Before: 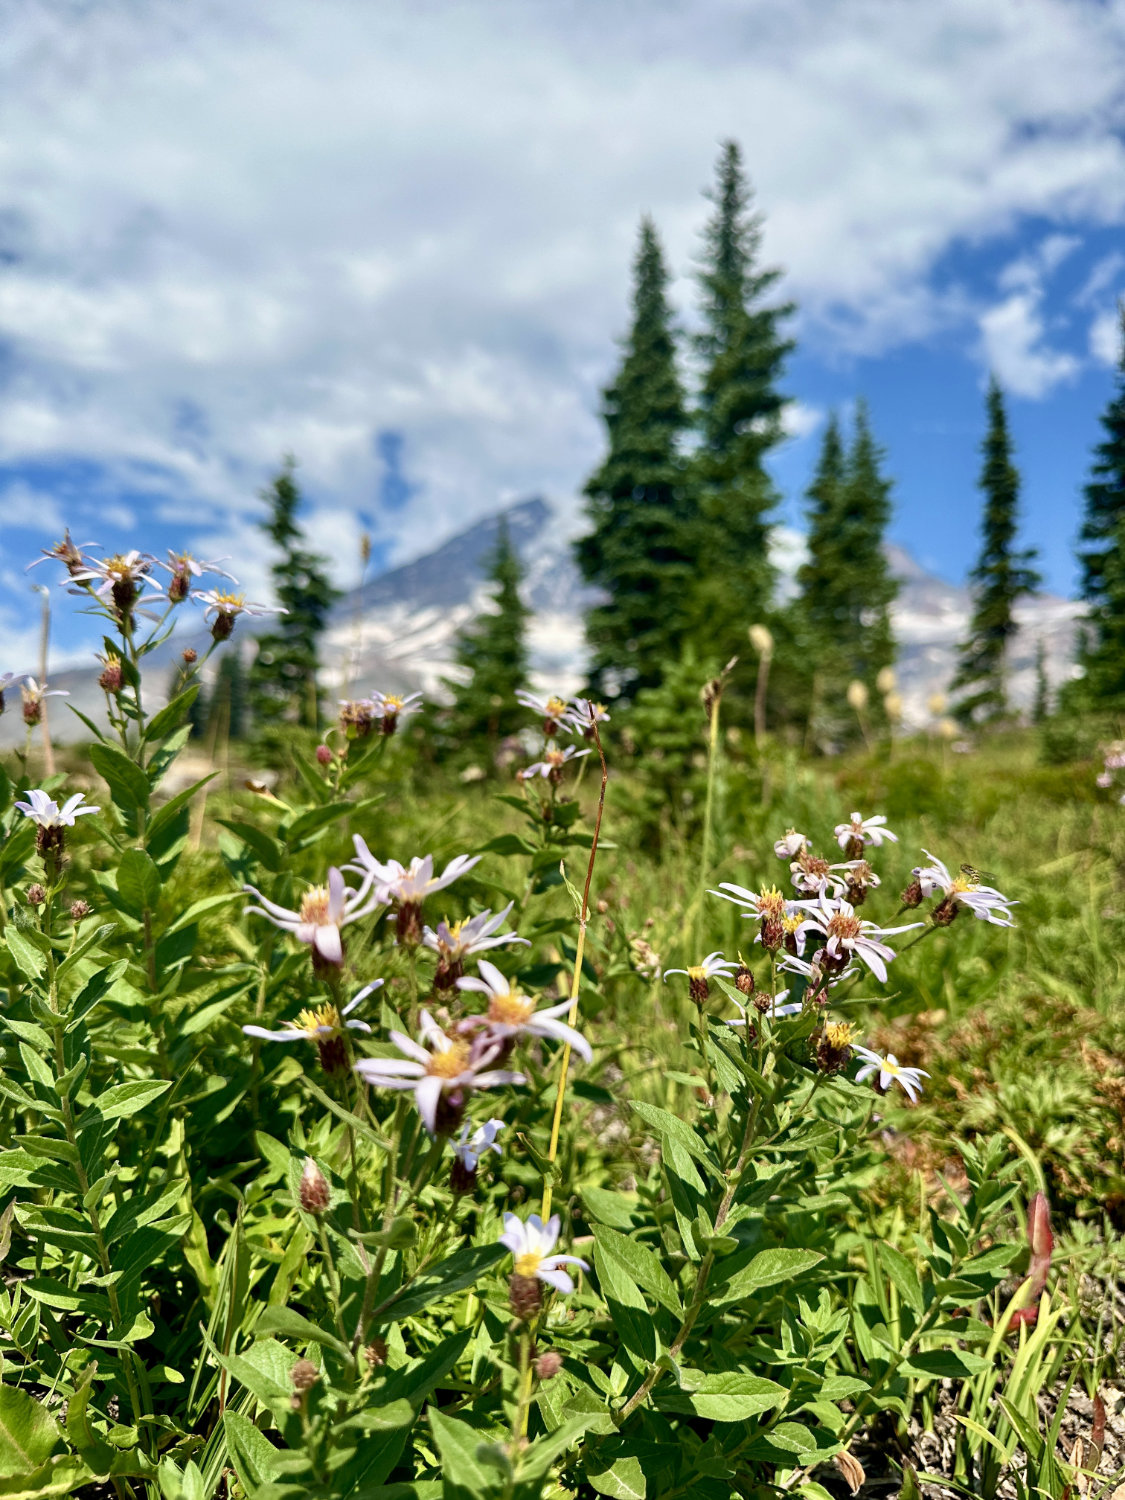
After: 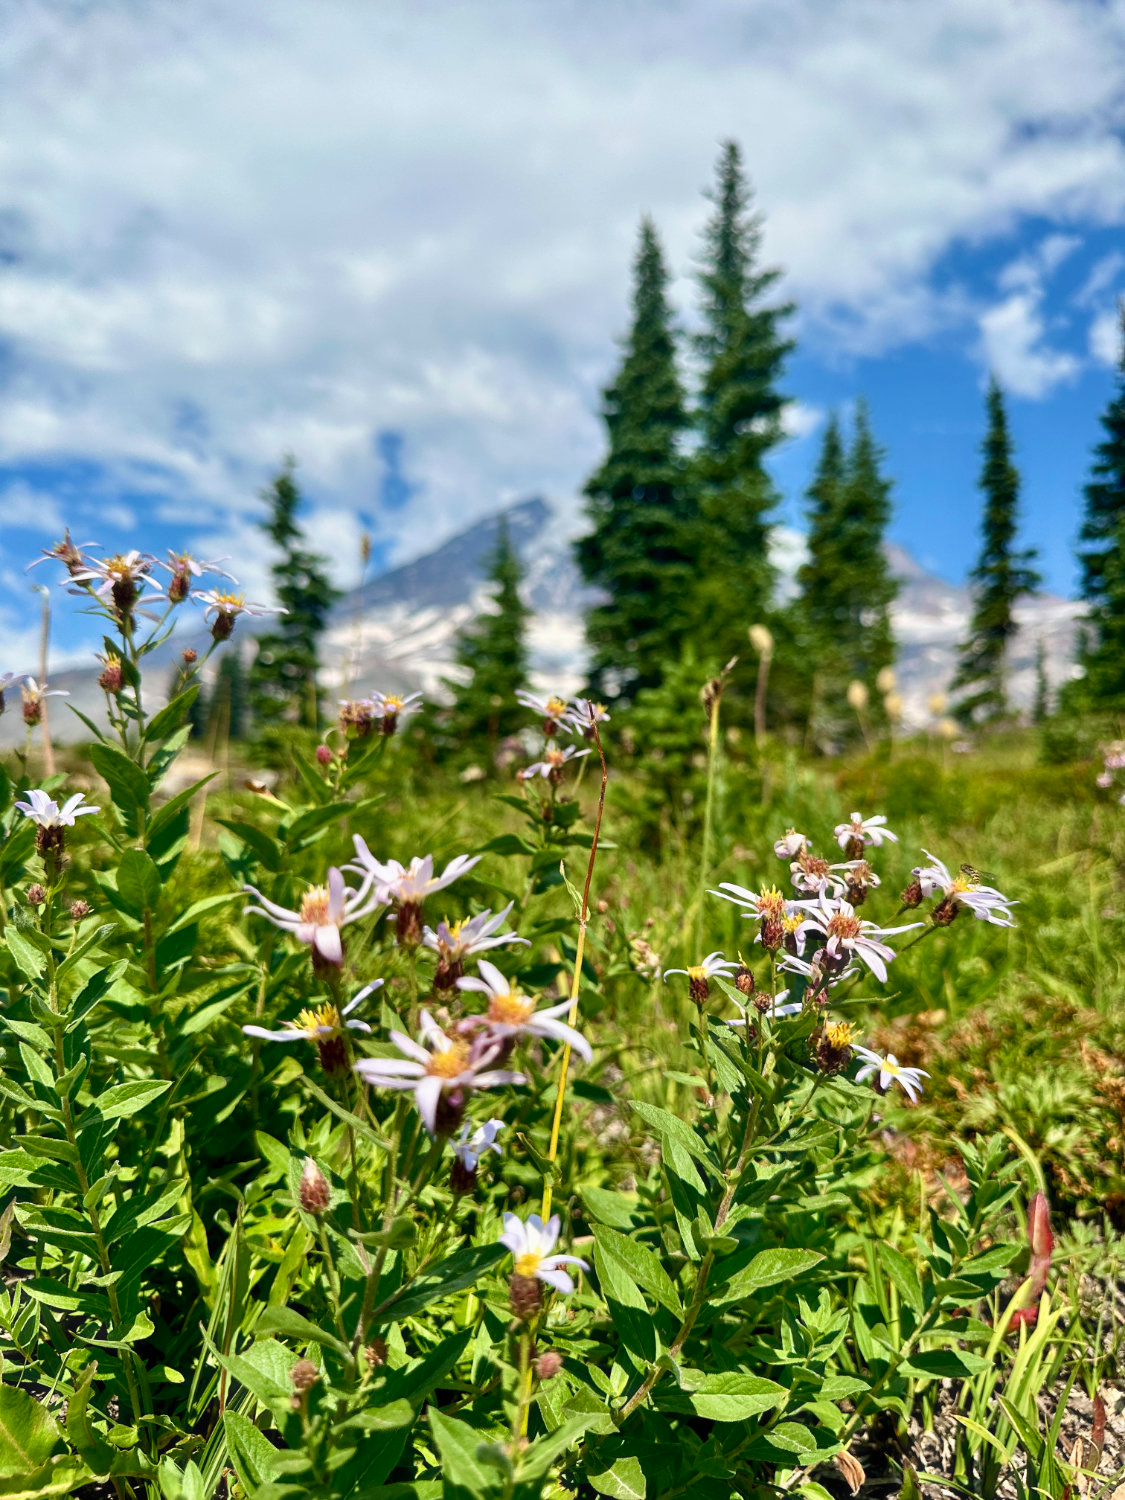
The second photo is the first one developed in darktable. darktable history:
haze removal: strength -0.038, adaptive false
